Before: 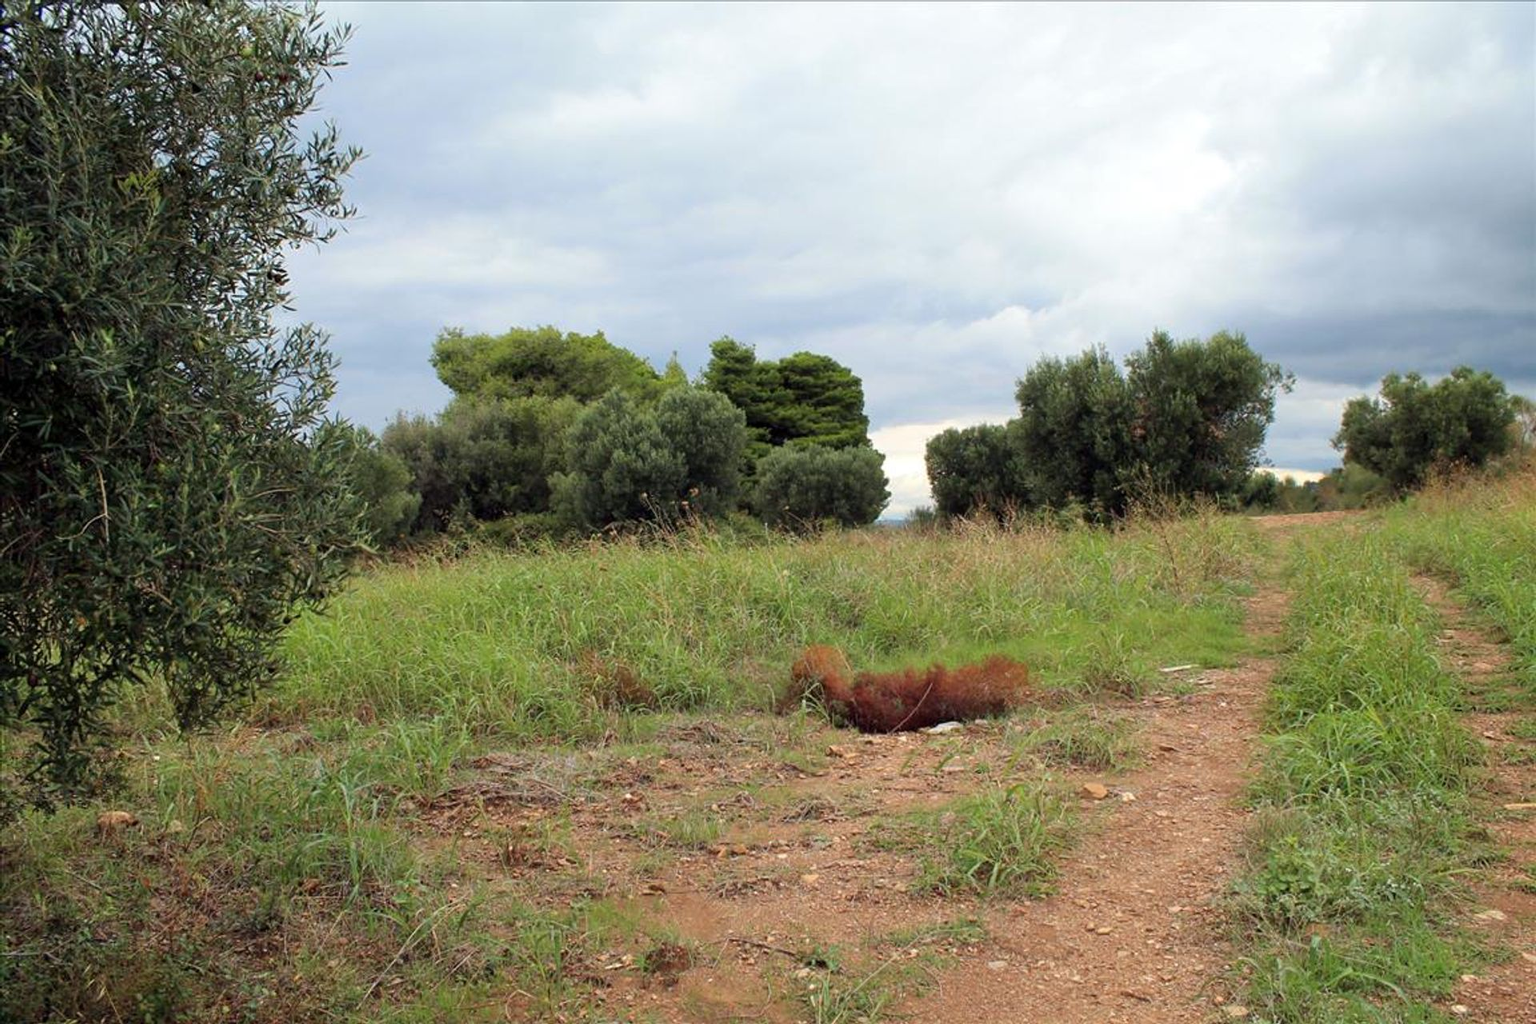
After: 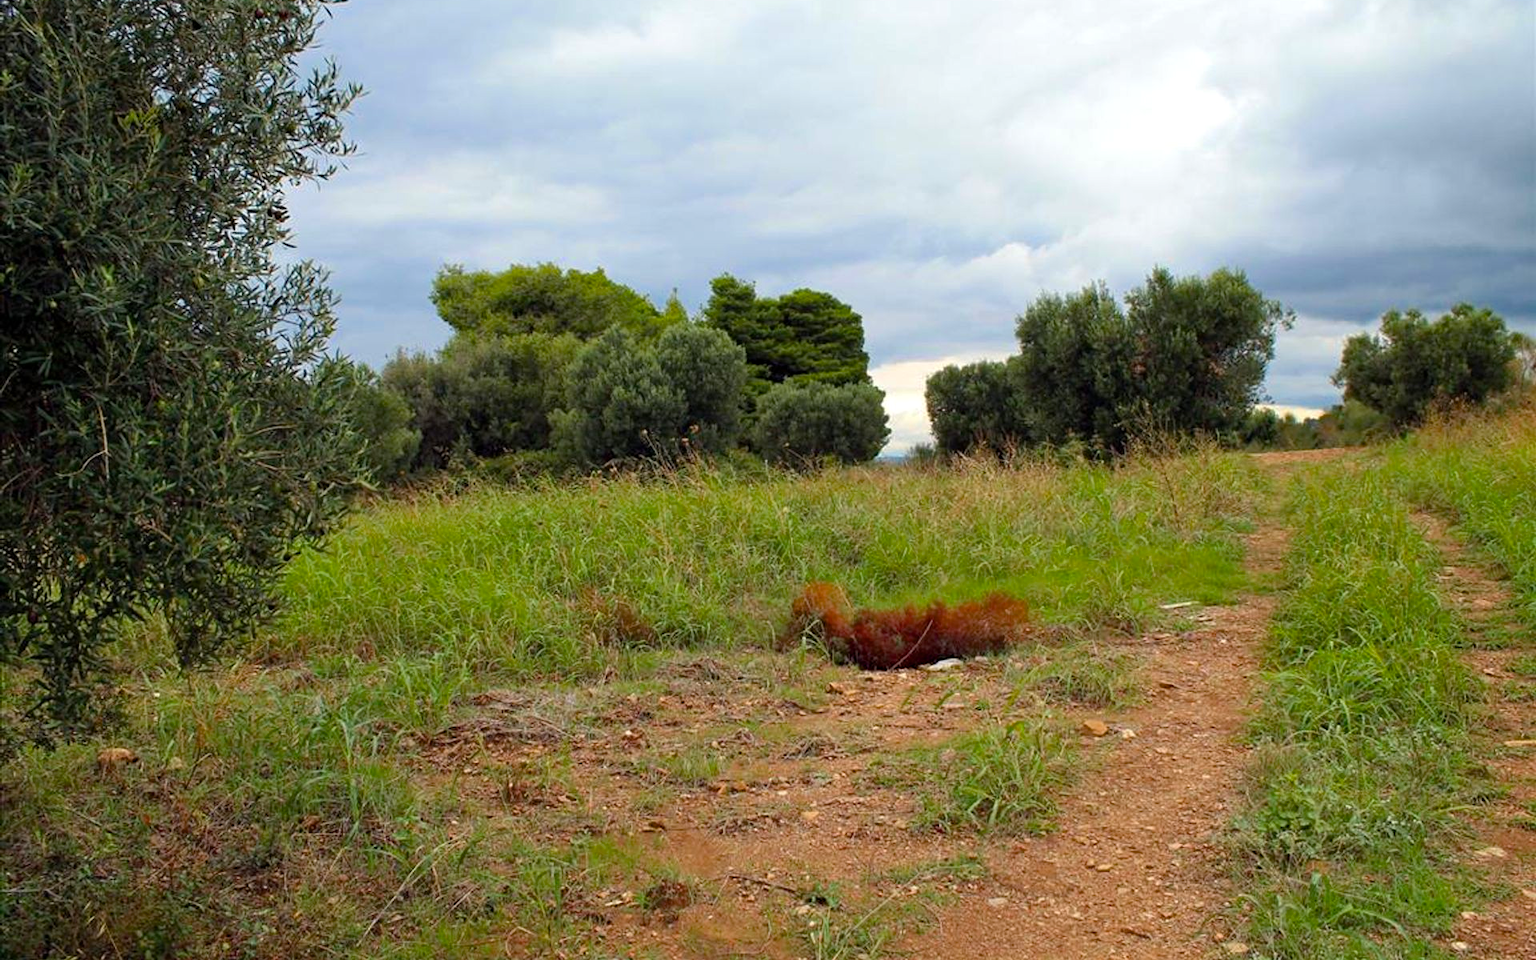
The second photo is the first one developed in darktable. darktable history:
haze removal: compatibility mode true, adaptive false
crop and rotate: top 6.172%
color balance rgb: shadows fall-off 298.13%, white fulcrum 1.99 EV, highlights fall-off 298.474%, perceptual saturation grading › global saturation 15.142%, mask middle-gray fulcrum 99.795%, contrast gray fulcrum 38.296%, saturation formula JzAzBz (2021)
